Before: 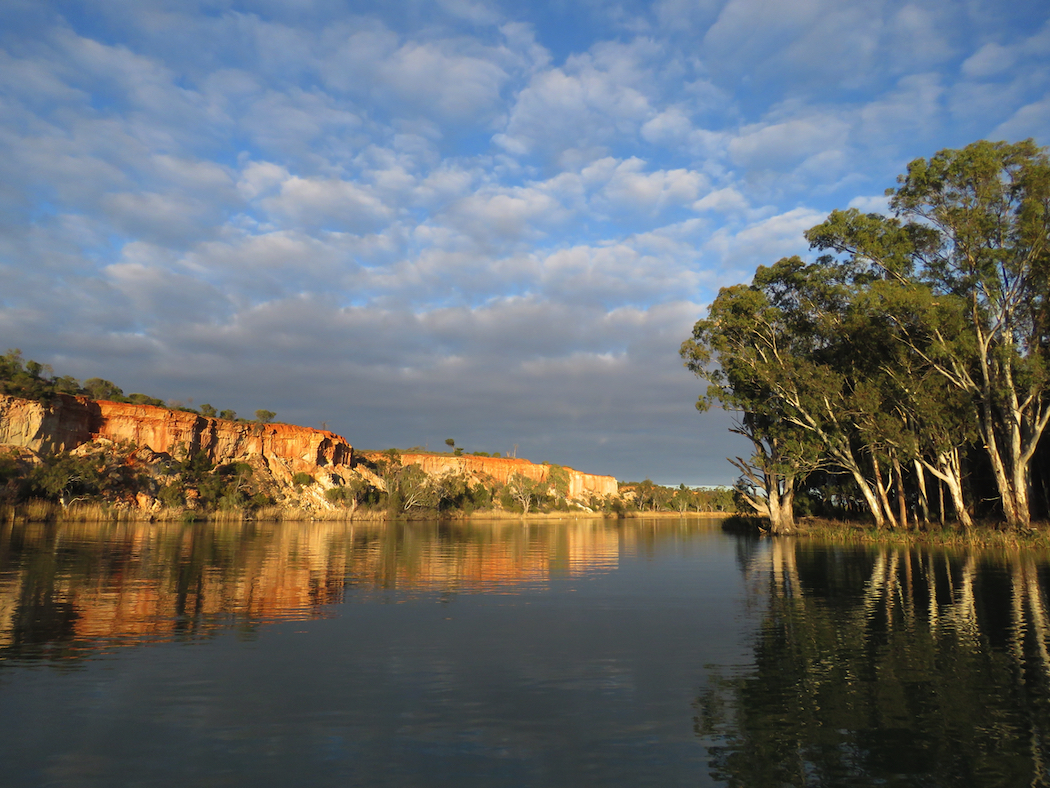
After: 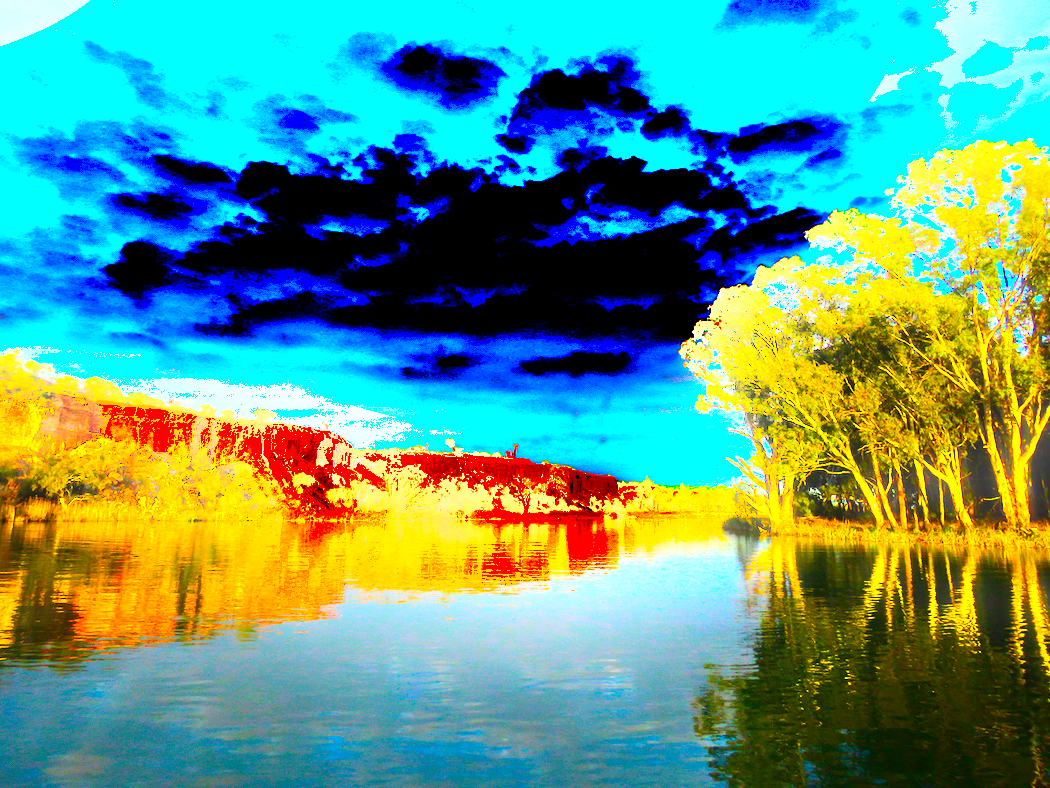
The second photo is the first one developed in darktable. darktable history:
contrast brightness saturation: contrast 0.2, brightness 0.2, saturation 0.8
color balance rgb: linear chroma grading › global chroma 20%, perceptual saturation grading › global saturation 65%, perceptual saturation grading › highlights 60%, perceptual saturation grading › mid-tones 50%, perceptual saturation grading › shadows 50%, perceptual brilliance grading › global brilliance 30%, perceptual brilliance grading › highlights 50%, perceptual brilliance grading › mid-tones 50%, perceptual brilliance grading › shadows -22%, global vibrance 20%
shadows and highlights: shadows -90, highlights 90, soften with gaussian
bloom: size 3%, threshold 100%, strength 0%
